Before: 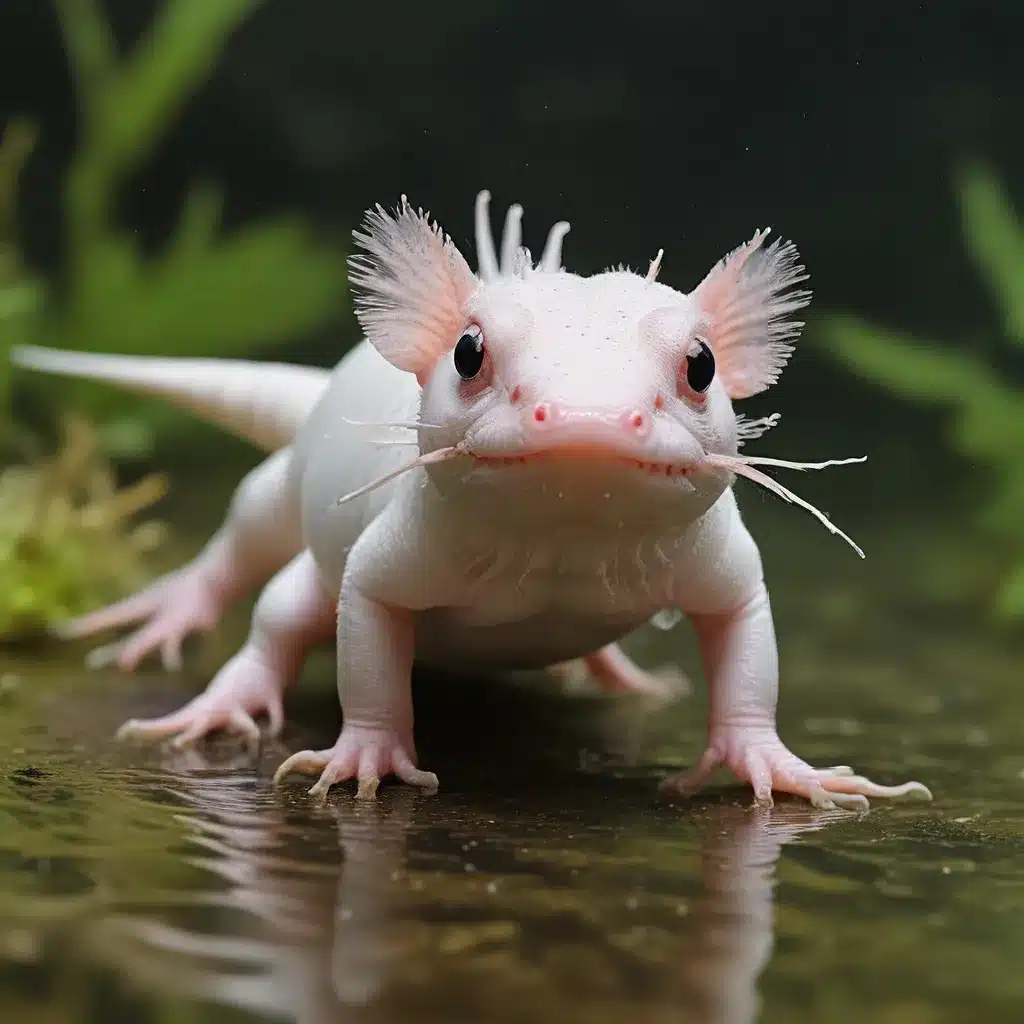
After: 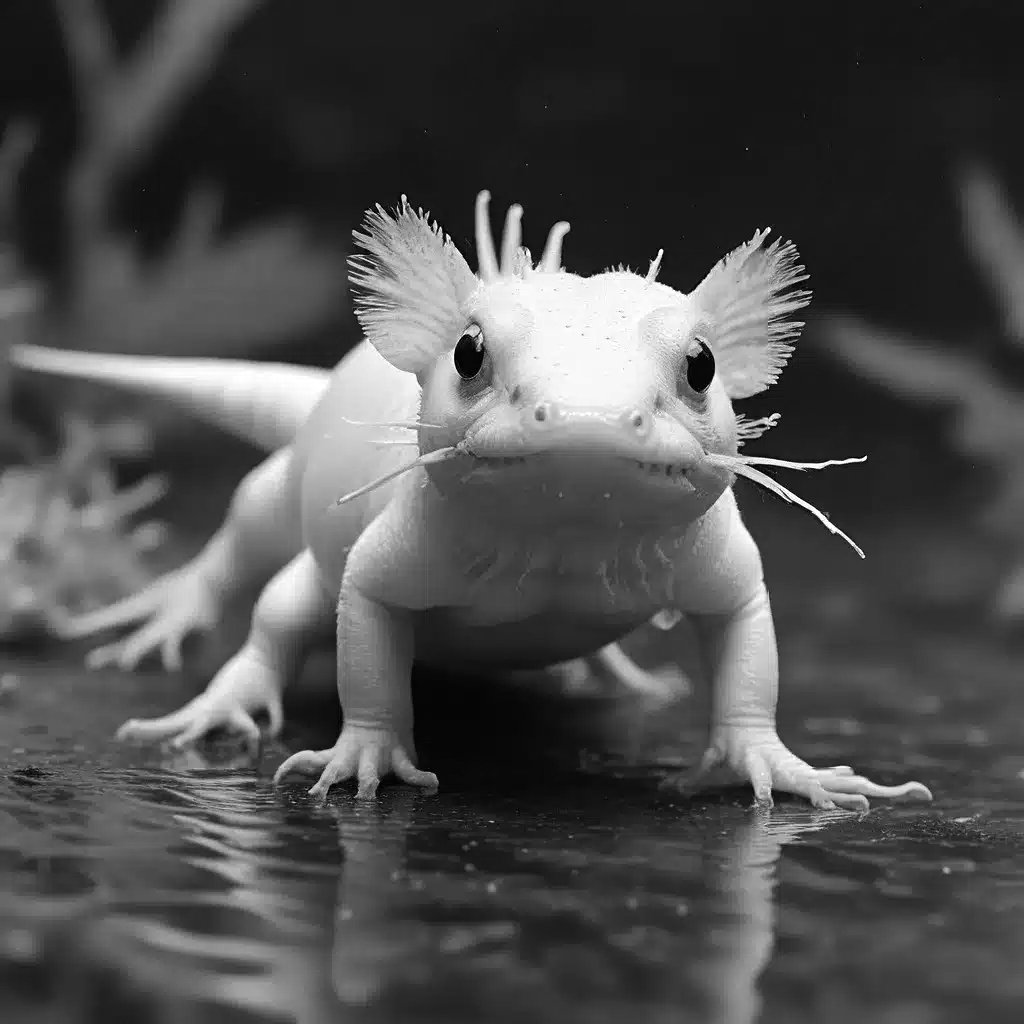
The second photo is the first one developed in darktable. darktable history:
tone equalizer: -8 EV -0.417 EV, -7 EV -0.389 EV, -6 EV -0.333 EV, -5 EV -0.222 EV, -3 EV 0.222 EV, -2 EV 0.333 EV, -1 EV 0.389 EV, +0 EV 0.417 EV, edges refinement/feathering 500, mask exposure compensation -1.57 EV, preserve details no
monochrome: a 30.25, b 92.03
